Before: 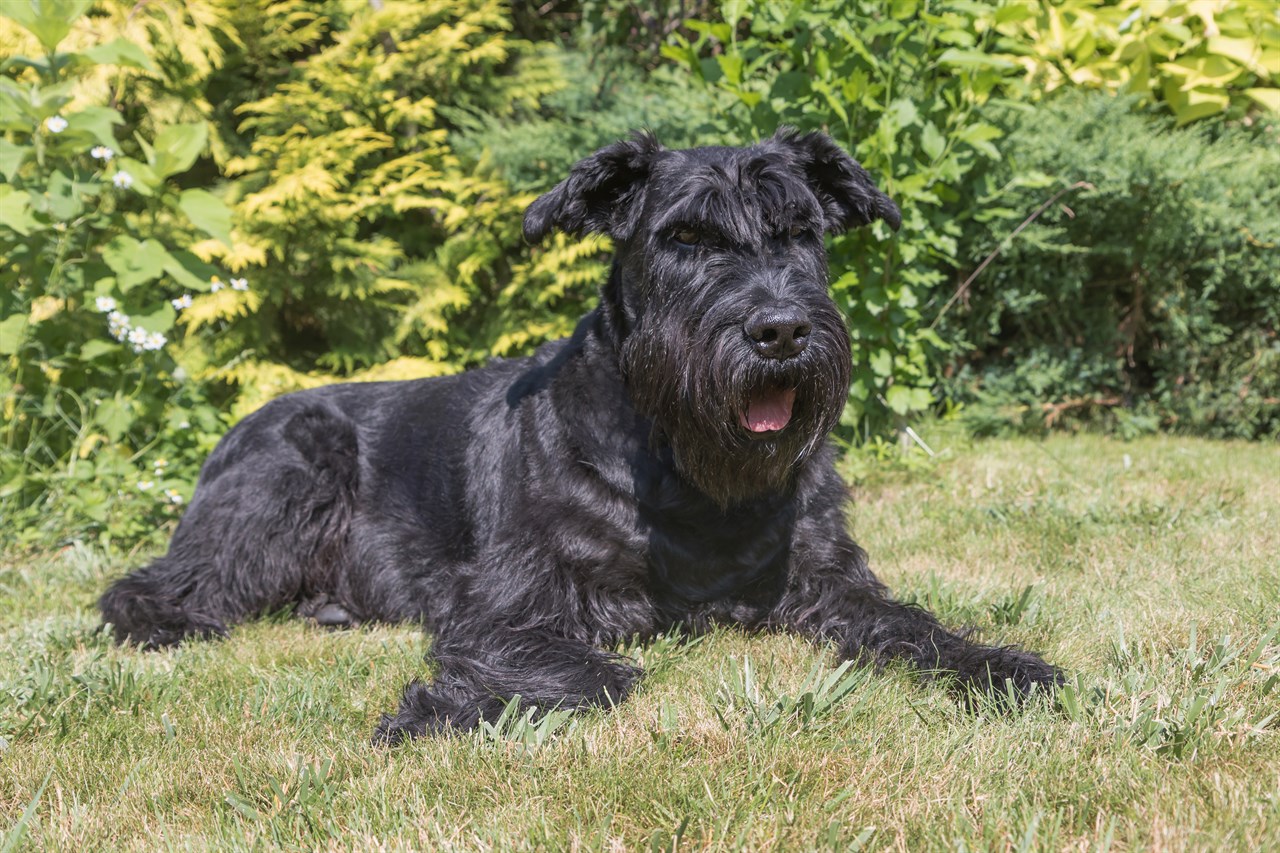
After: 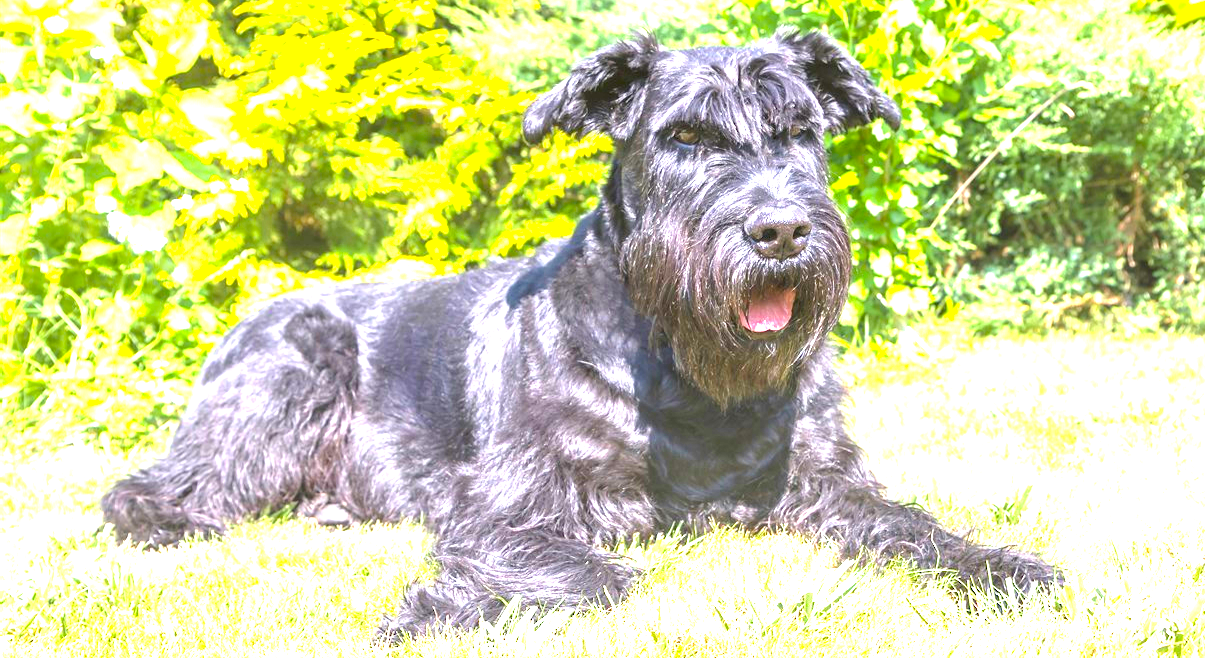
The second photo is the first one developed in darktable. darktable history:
exposure: exposure 2.274 EV, compensate highlight preservation false
crop and rotate: angle 0.044°, top 11.73%, right 5.716%, bottom 10.927%
tone equalizer: edges refinement/feathering 500, mask exposure compensation -1.57 EV, preserve details no
color balance rgb: perceptual saturation grading › global saturation 30.671%, perceptual brilliance grading › global brilliance 9.228%, perceptual brilliance grading › shadows 14.215%, global vibrance 14.18%
